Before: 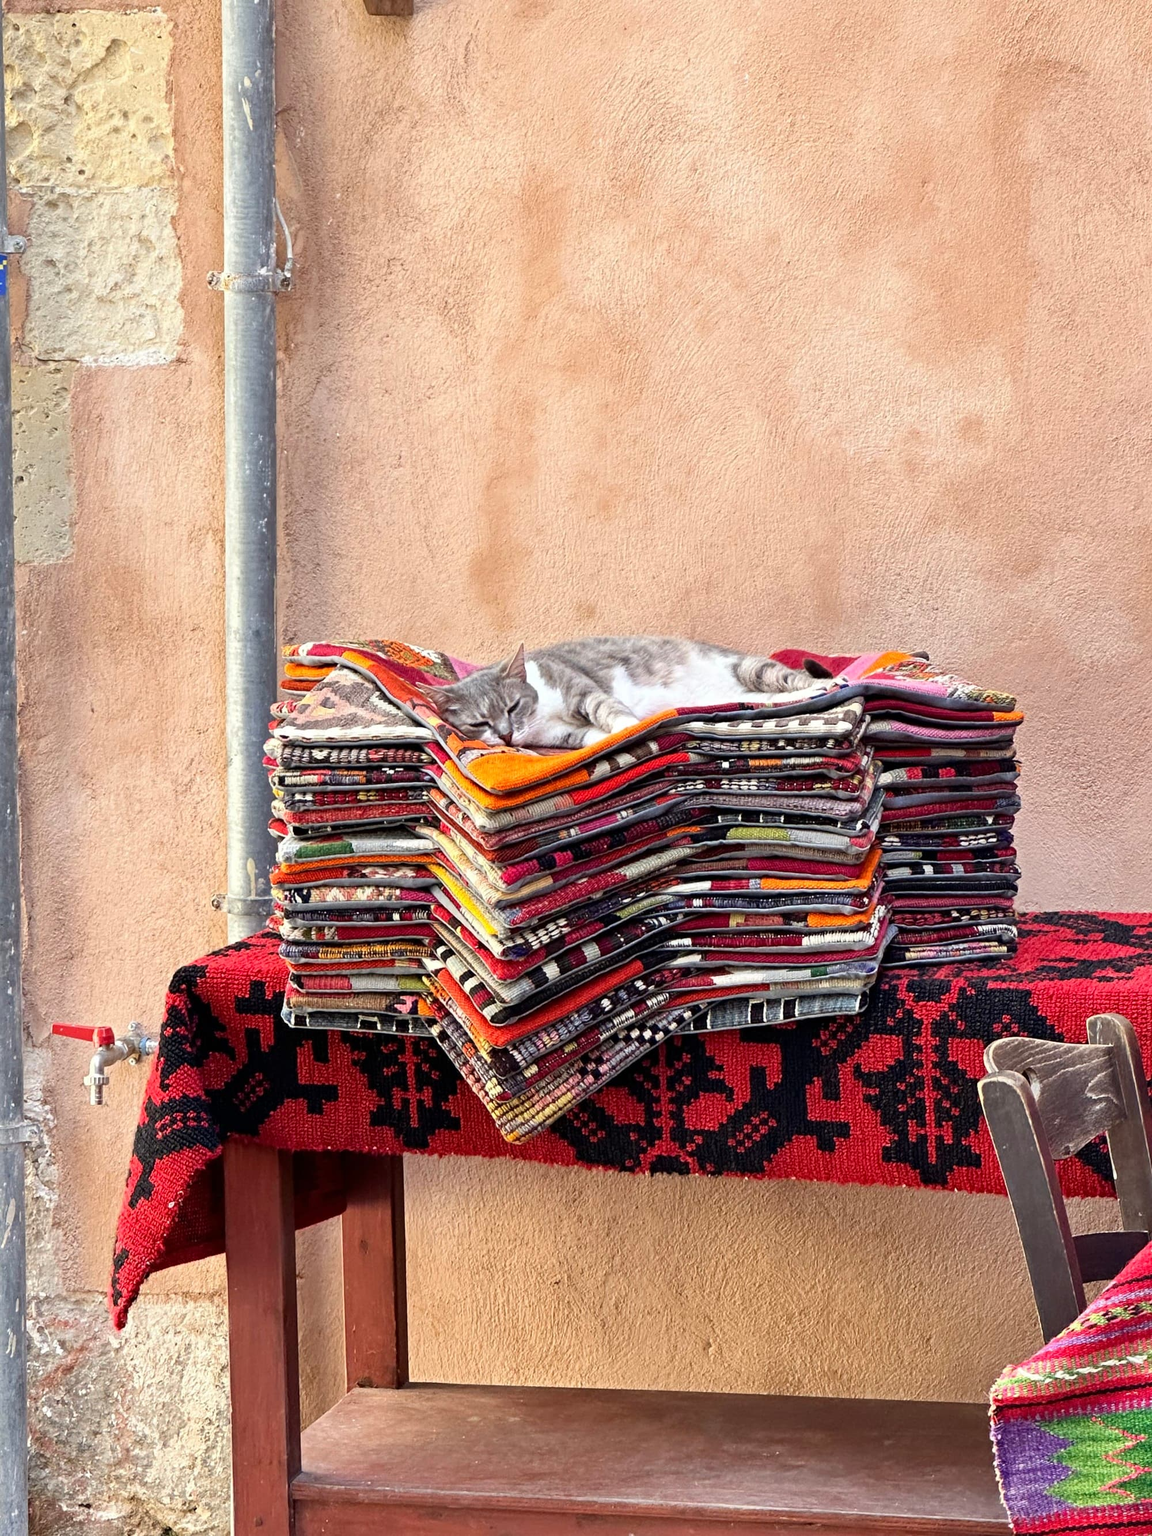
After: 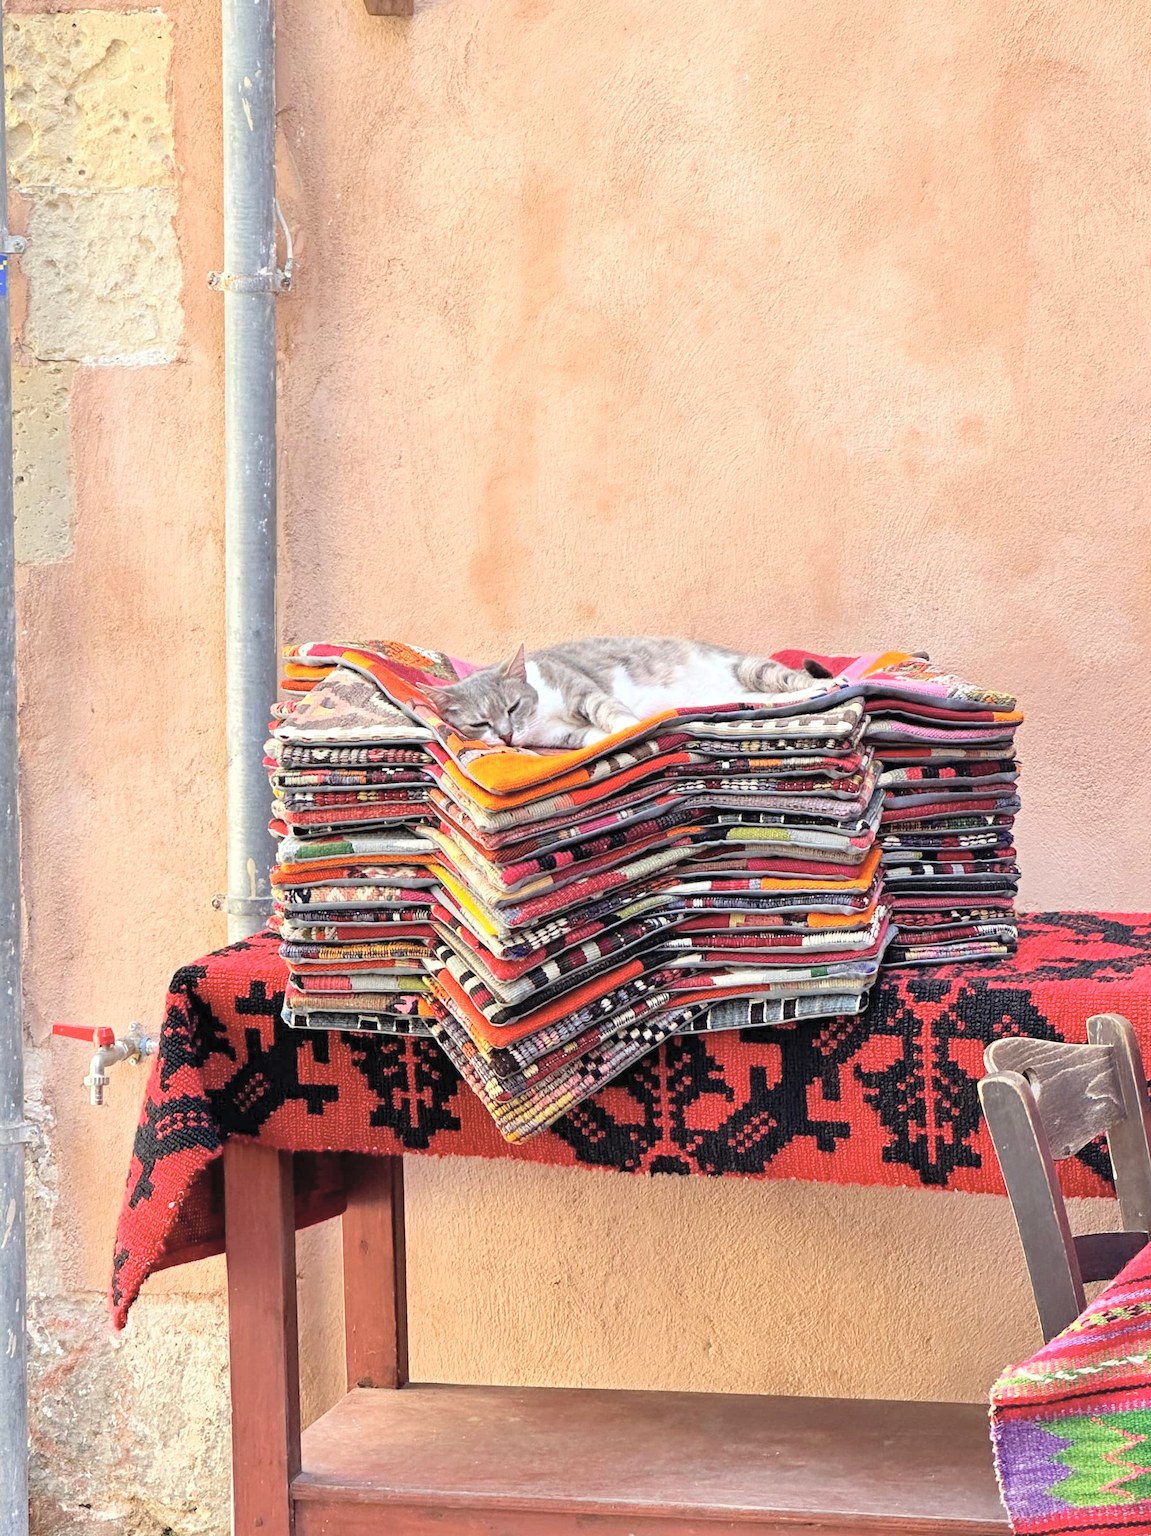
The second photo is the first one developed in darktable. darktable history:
contrast brightness saturation: brightness 0.285
